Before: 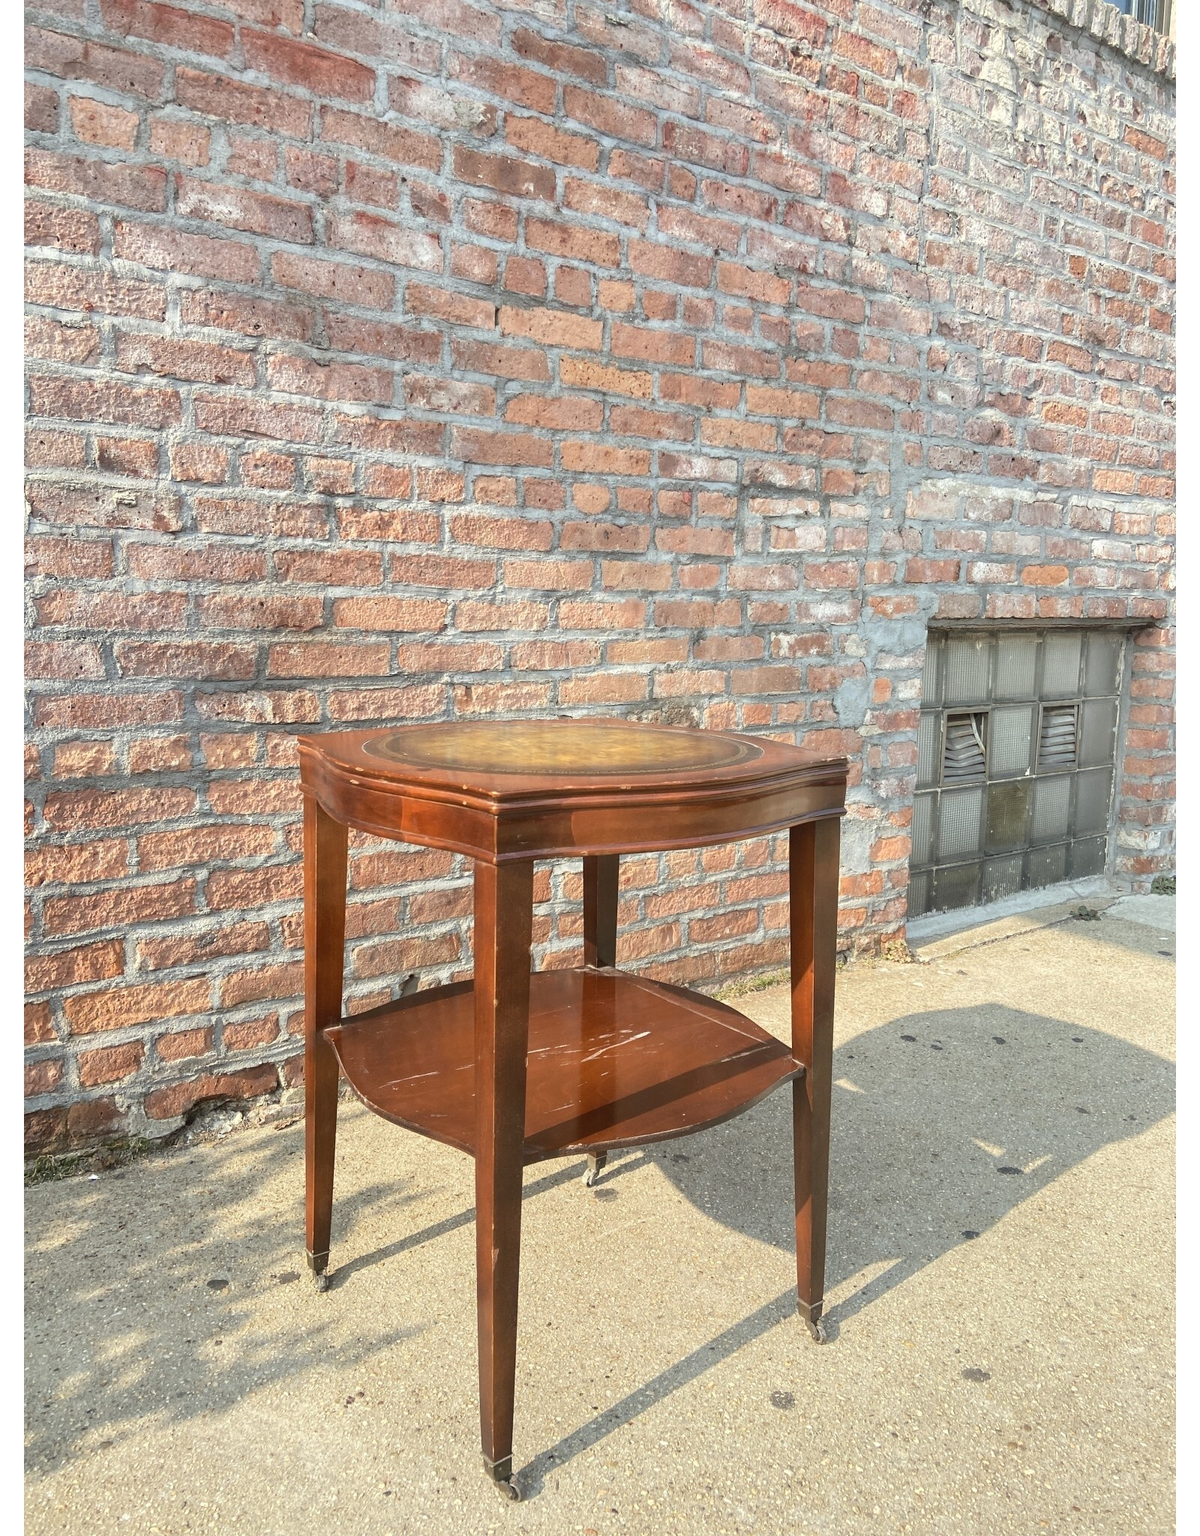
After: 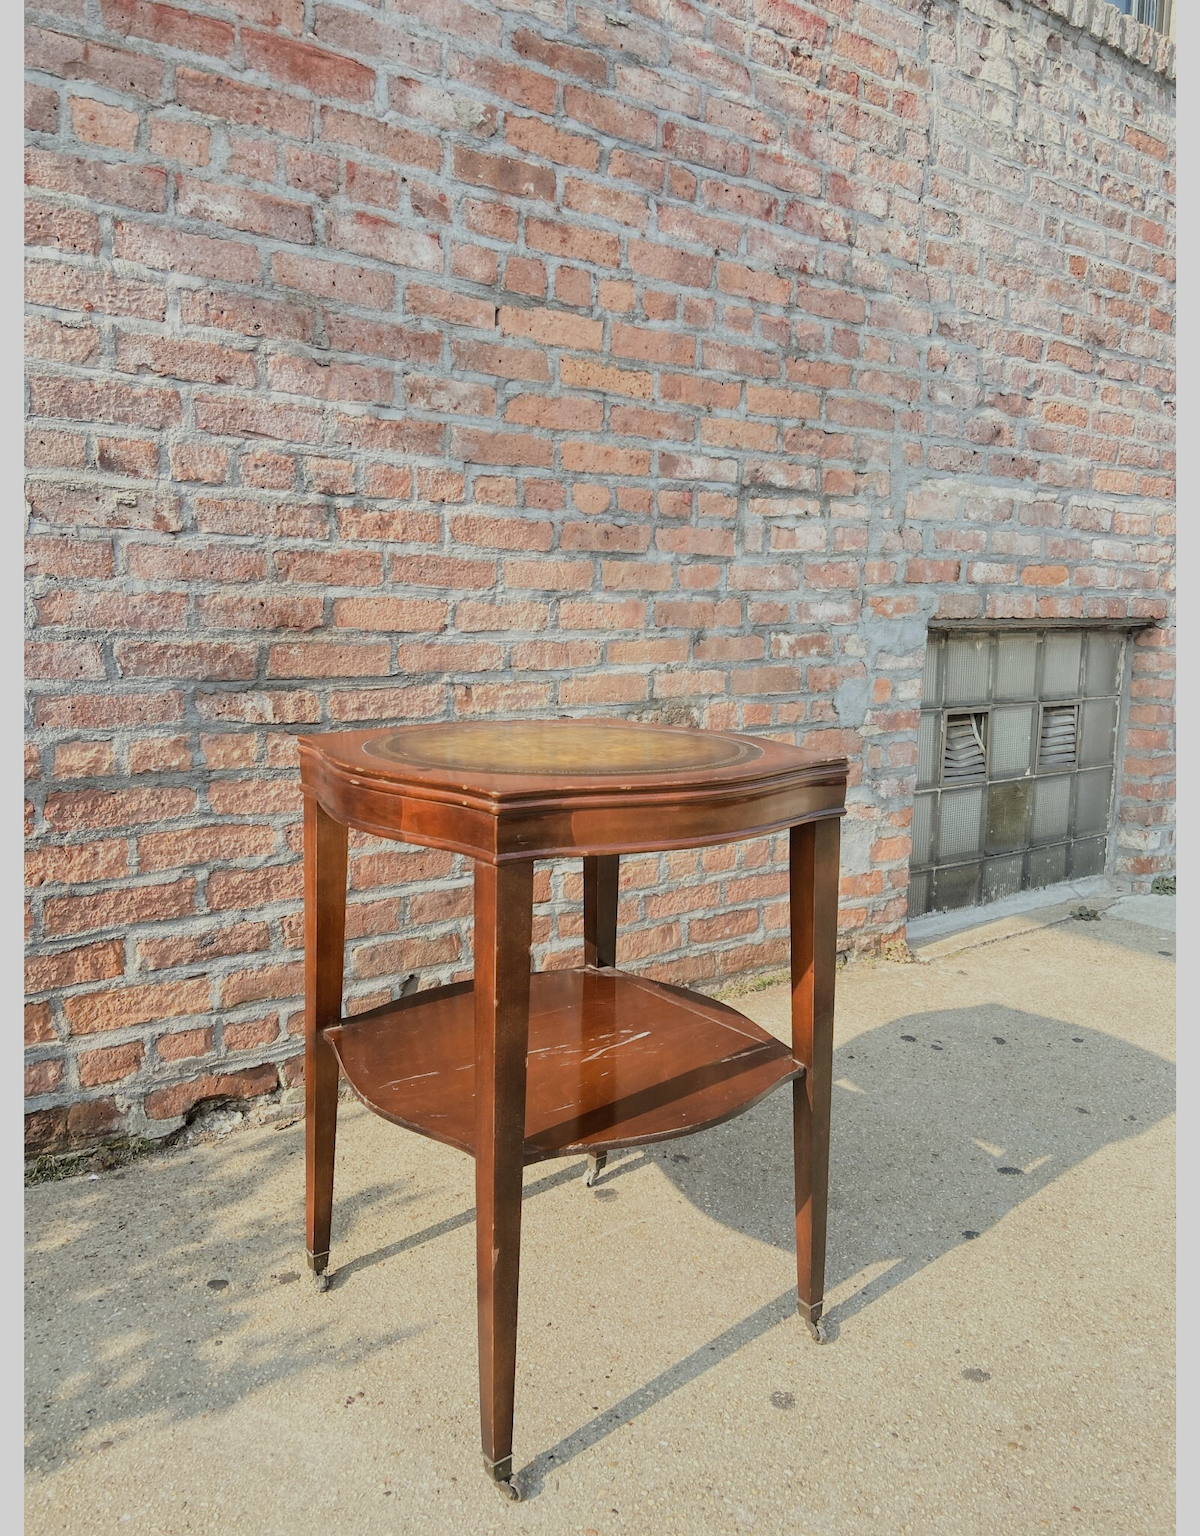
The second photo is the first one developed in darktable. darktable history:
white balance: emerald 1
filmic rgb: black relative exposure -7.32 EV, white relative exposure 5.09 EV, hardness 3.2
